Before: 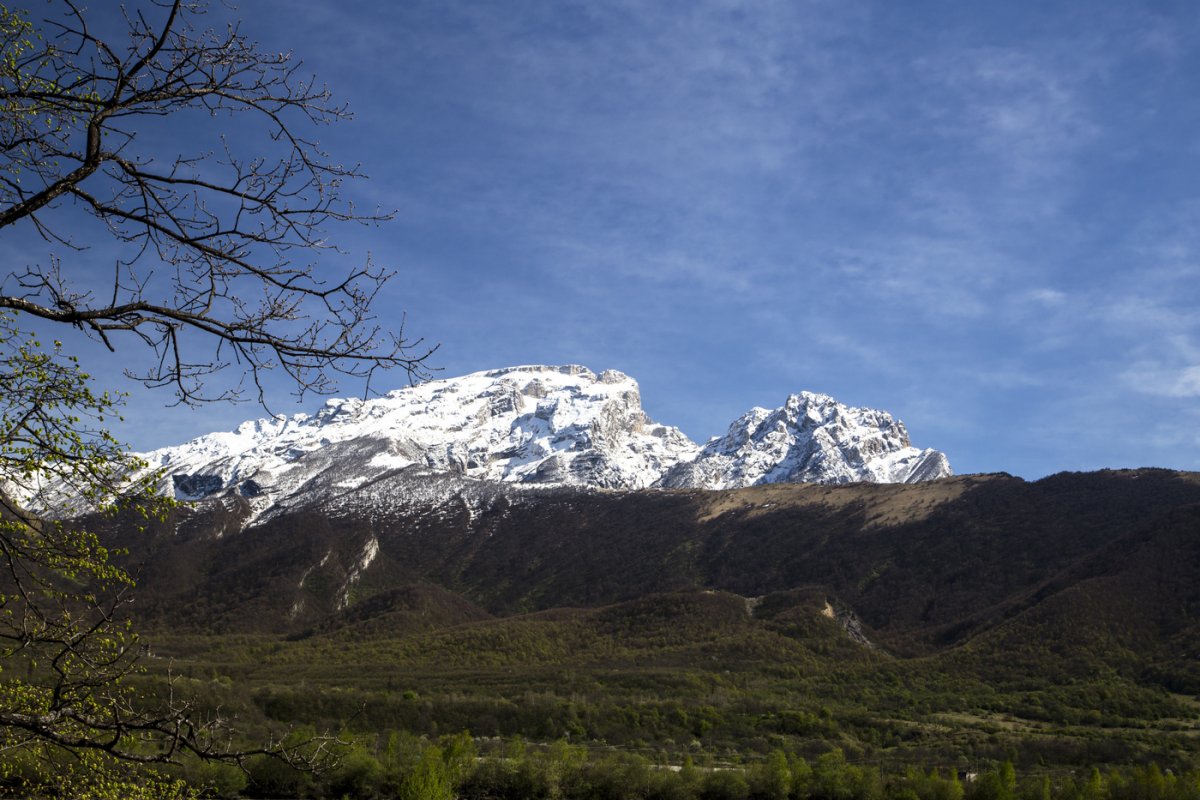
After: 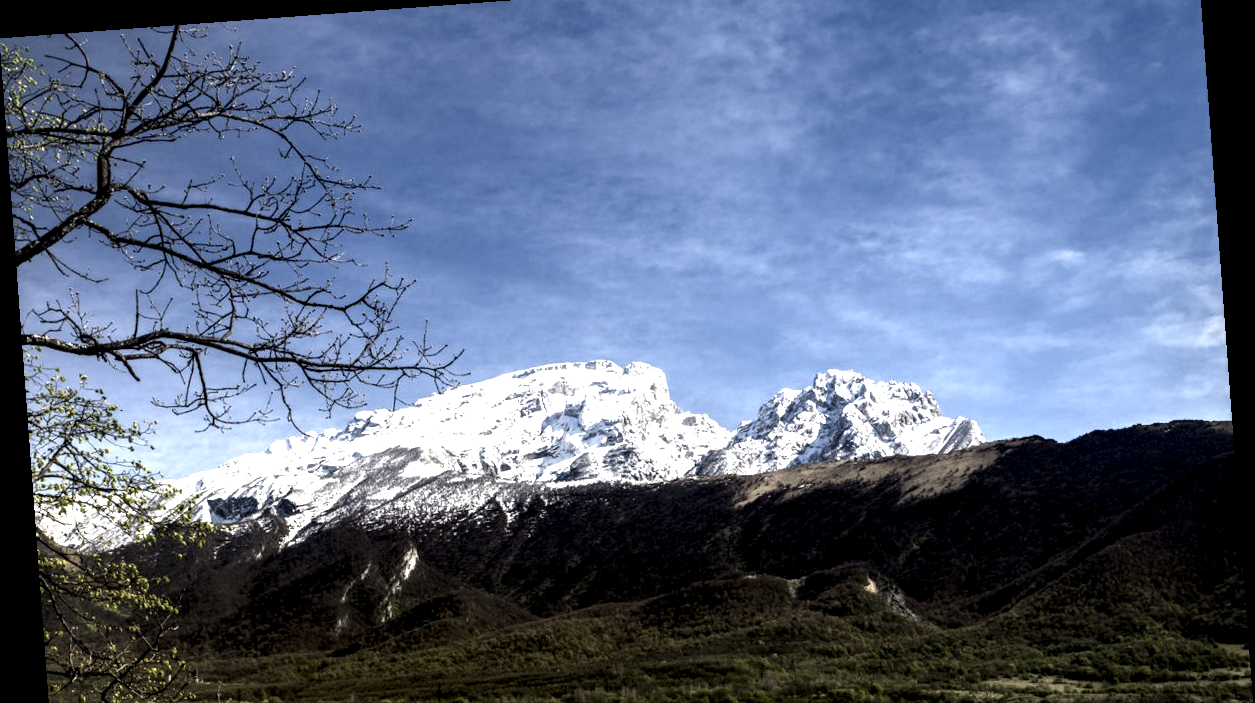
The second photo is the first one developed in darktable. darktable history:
crop and rotate: top 5.667%, bottom 14.937%
local contrast: highlights 115%, shadows 42%, detail 293%
contrast equalizer: octaves 7, y [[0.6 ×6], [0.55 ×6], [0 ×6], [0 ×6], [0 ×6]], mix -1
rotate and perspective: rotation -4.25°, automatic cropping off
